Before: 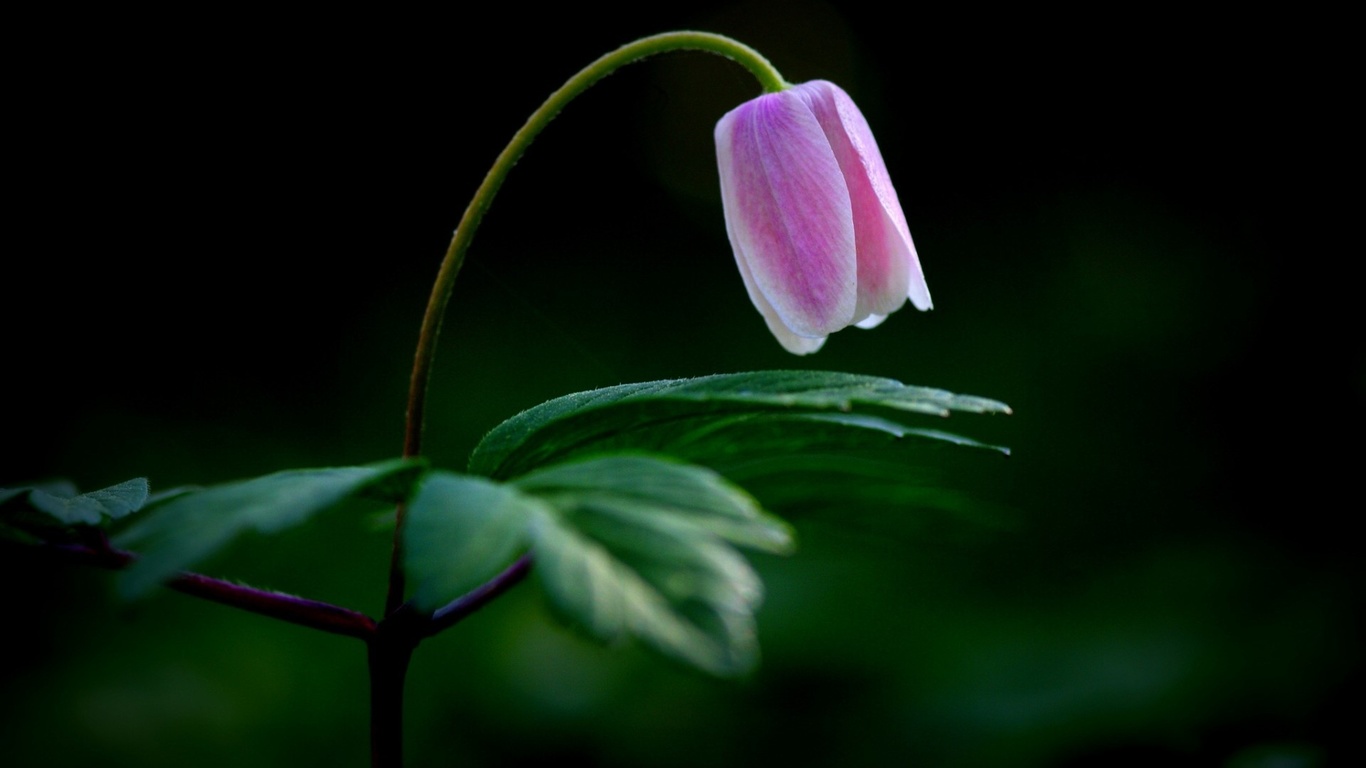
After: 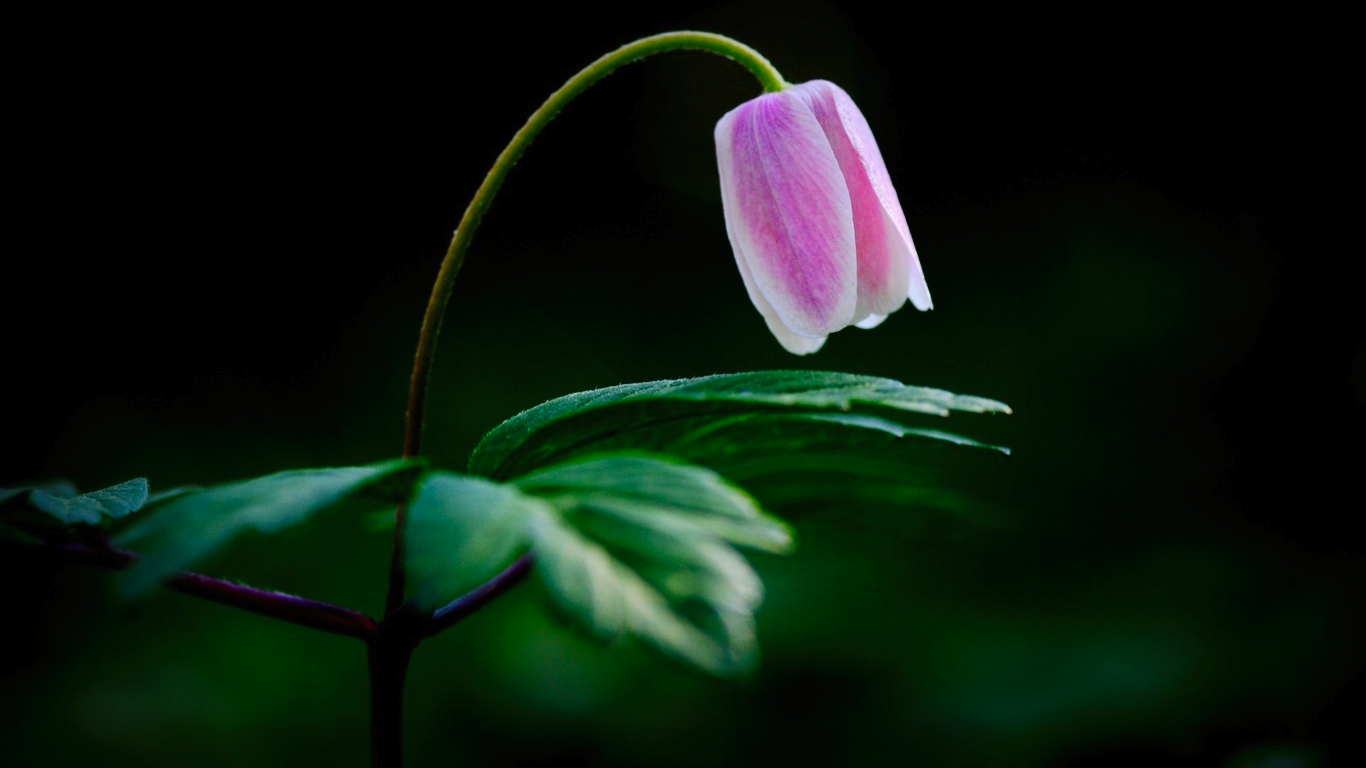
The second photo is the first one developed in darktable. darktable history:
tone curve: curves: ch0 [(0, 0) (0.003, 0.009) (0.011, 0.013) (0.025, 0.022) (0.044, 0.039) (0.069, 0.055) (0.1, 0.077) (0.136, 0.113) (0.177, 0.158) (0.224, 0.213) (0.277, 0.289) (0.335, 0.367) (0.399, 0.451) (0.468, 0.532) (0.543, 0.615) (0.623, 0.696) (0.709, 0.755) (0.801, 0.818) (0.898, 0.893) (1, 1)], preserve colors none
